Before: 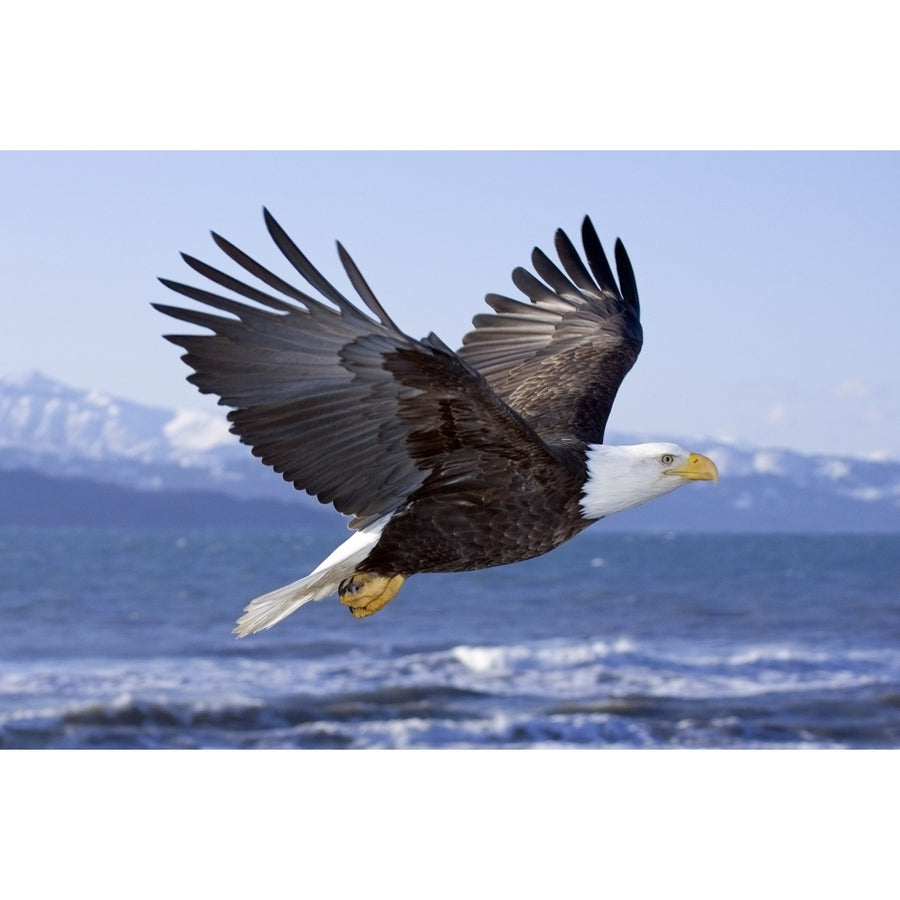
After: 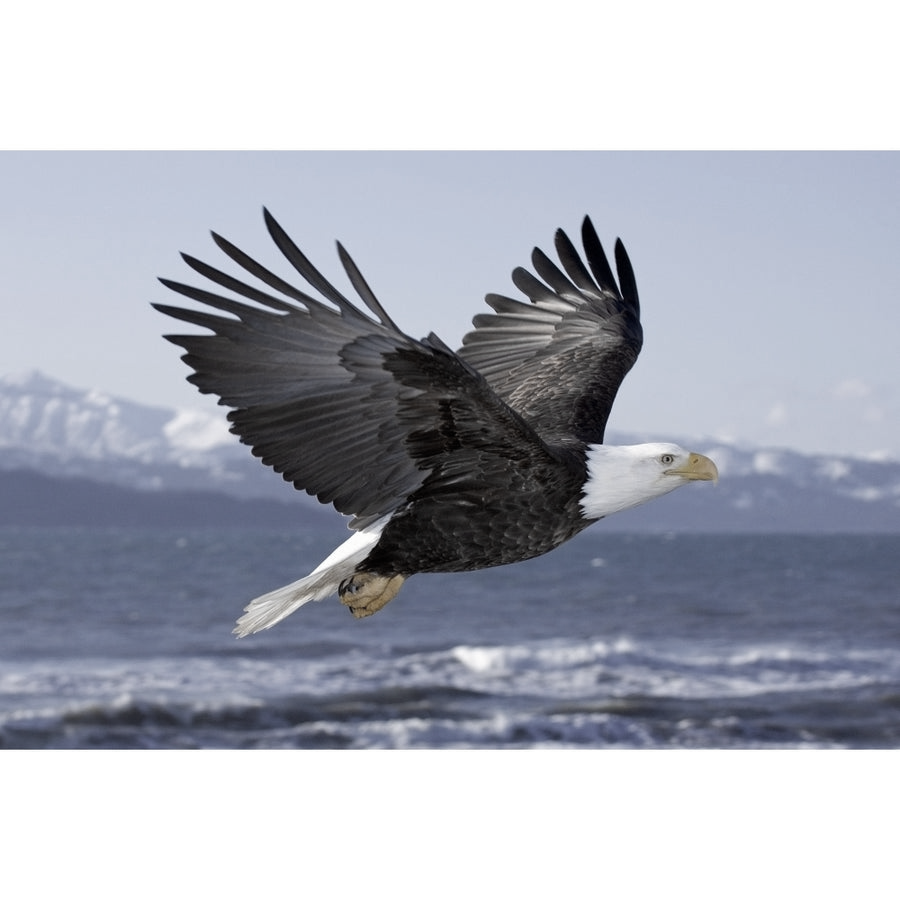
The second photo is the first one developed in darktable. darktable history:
color zones: curves: ch0 [(0, 0.487) (0.241, 0.395) (0.434, 0.373) (0.658, 0.412) (0.838, 0.487)]; ch1 [(0, 0) (0.053, 0.053) (0.211, 0.202) (0.579, 0.259) (0.781, 0.241)]
